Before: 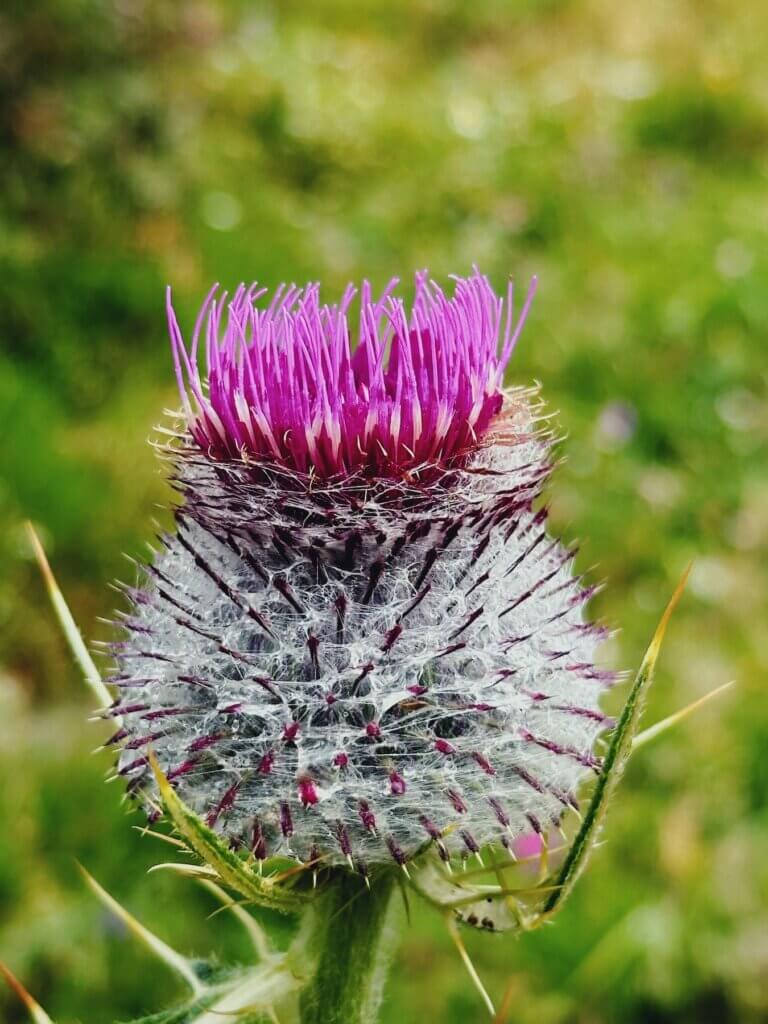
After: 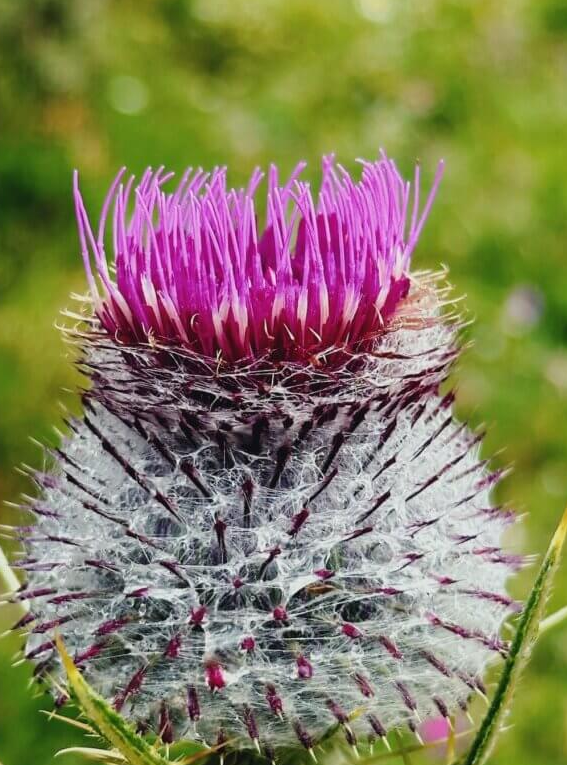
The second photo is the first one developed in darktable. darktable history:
crop and rotate: left 12.186%, top 11.334%, right 13.983%, bottom 13.898%
